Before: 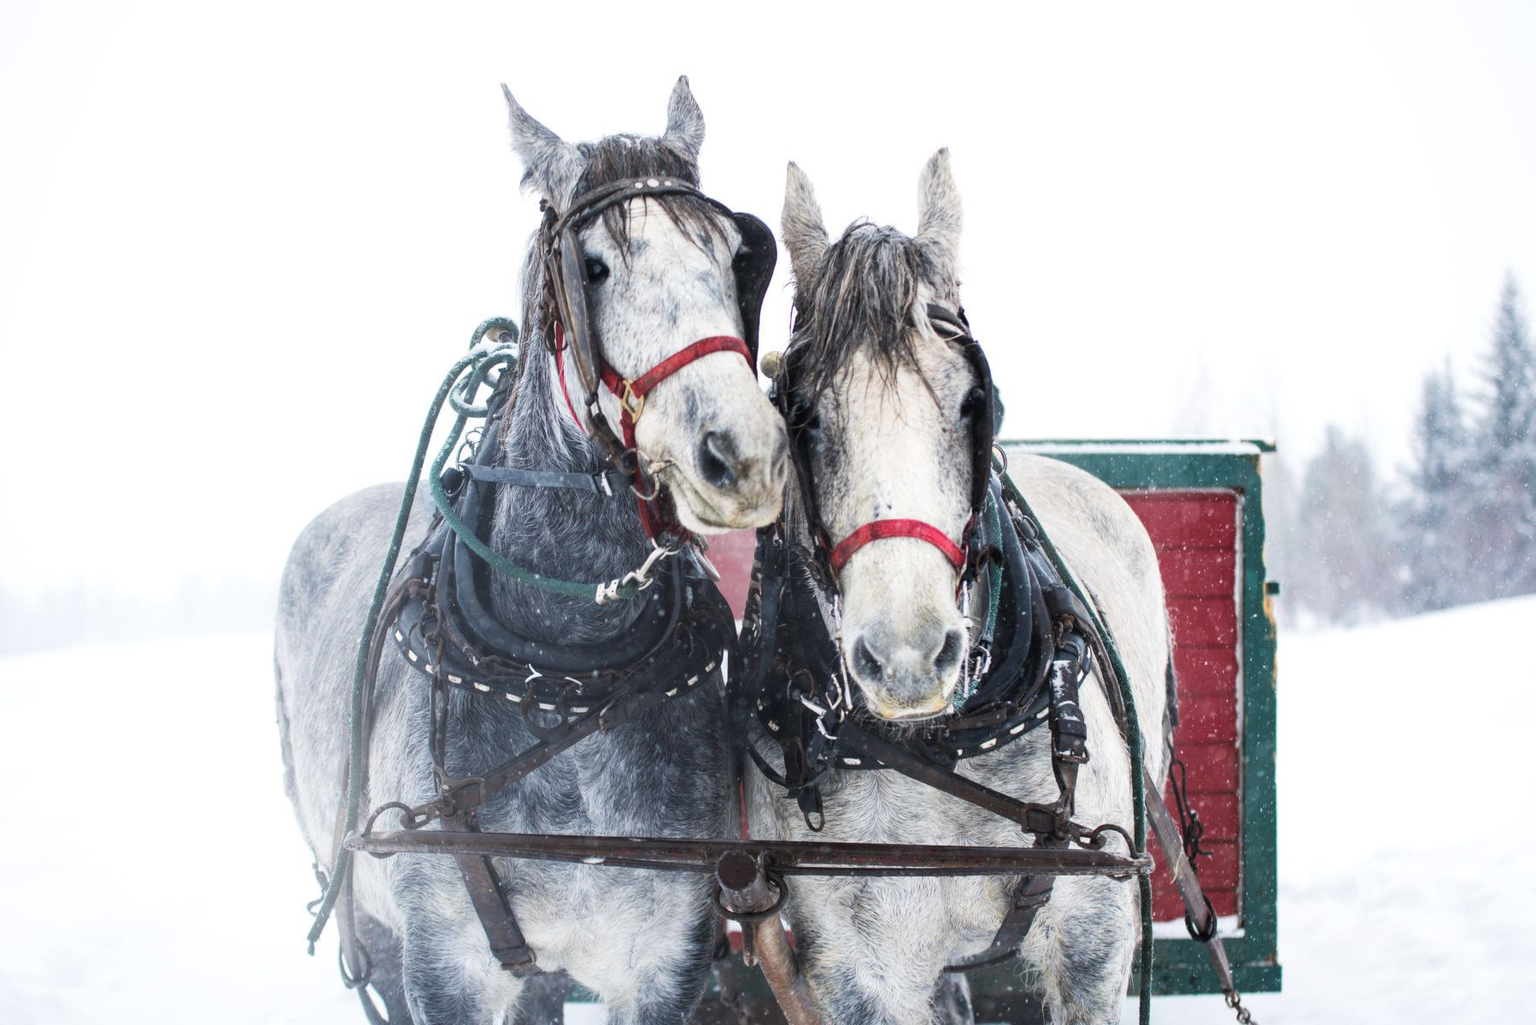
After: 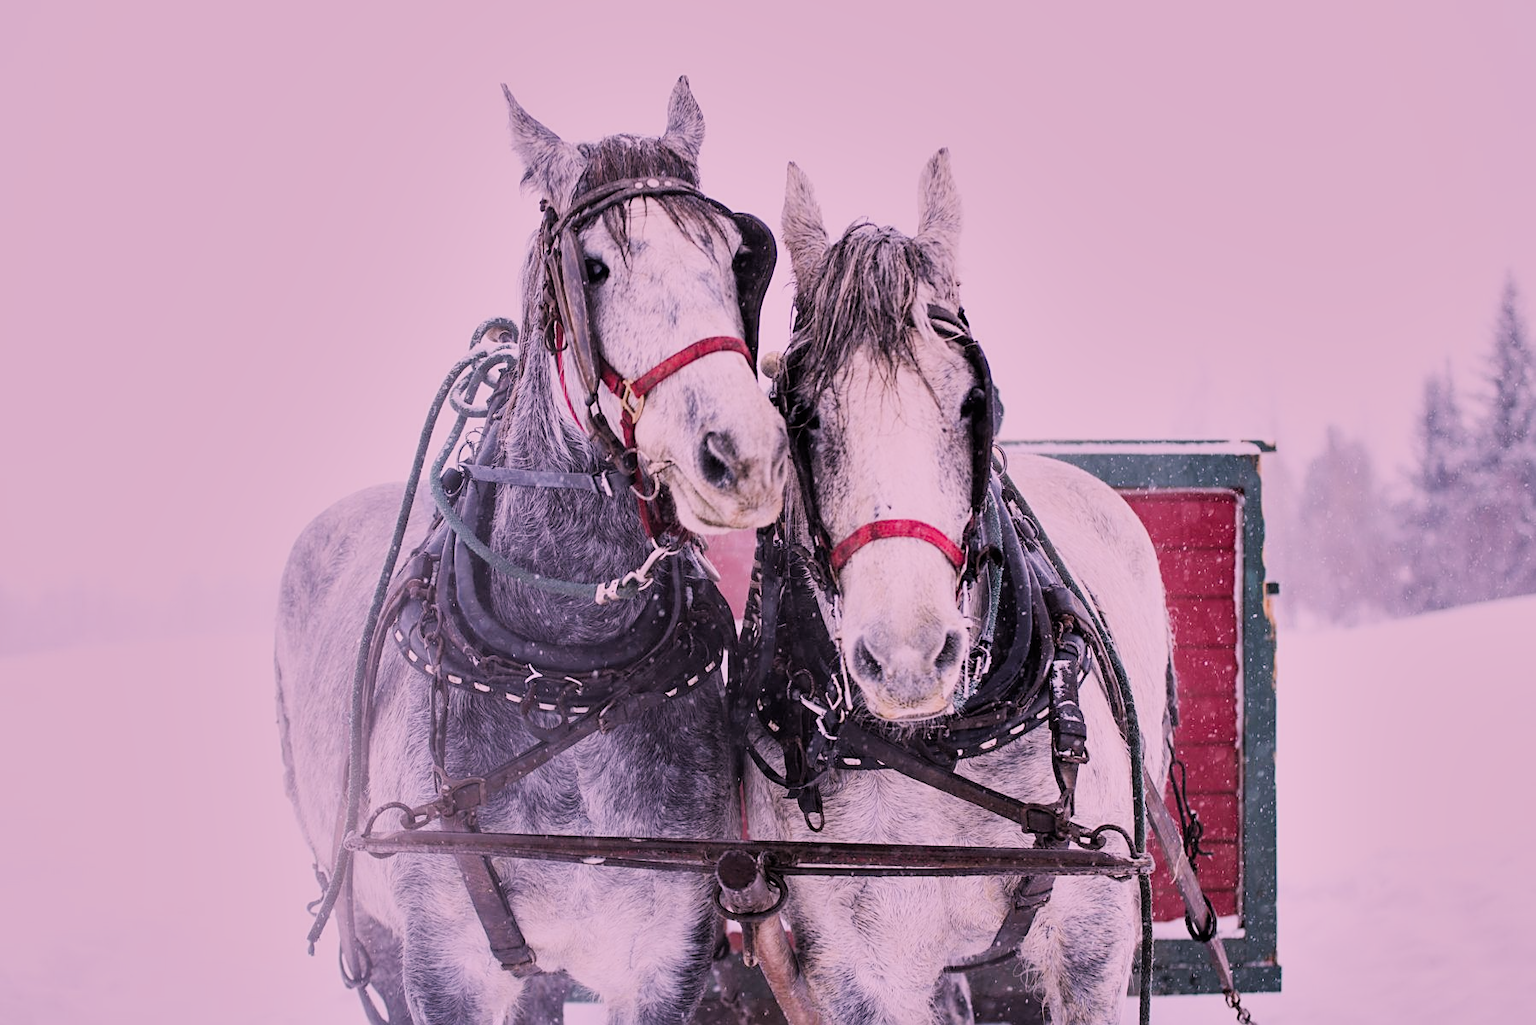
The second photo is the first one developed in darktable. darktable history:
filmic rgb: black relative exposure -7.35 EV, white relative exposure 5.07 EV, hardness 3.2
sharpen: on, module defaults
shadows and highlights: shadows 11.91, white point adjustment 1.21, soften with gaussian
color calibration: output R [1.107, -0.012, -0.003, 0], output B [0, 0, 1.308, 0], x 0.336, y 0.349, temperature 5438.16 K
